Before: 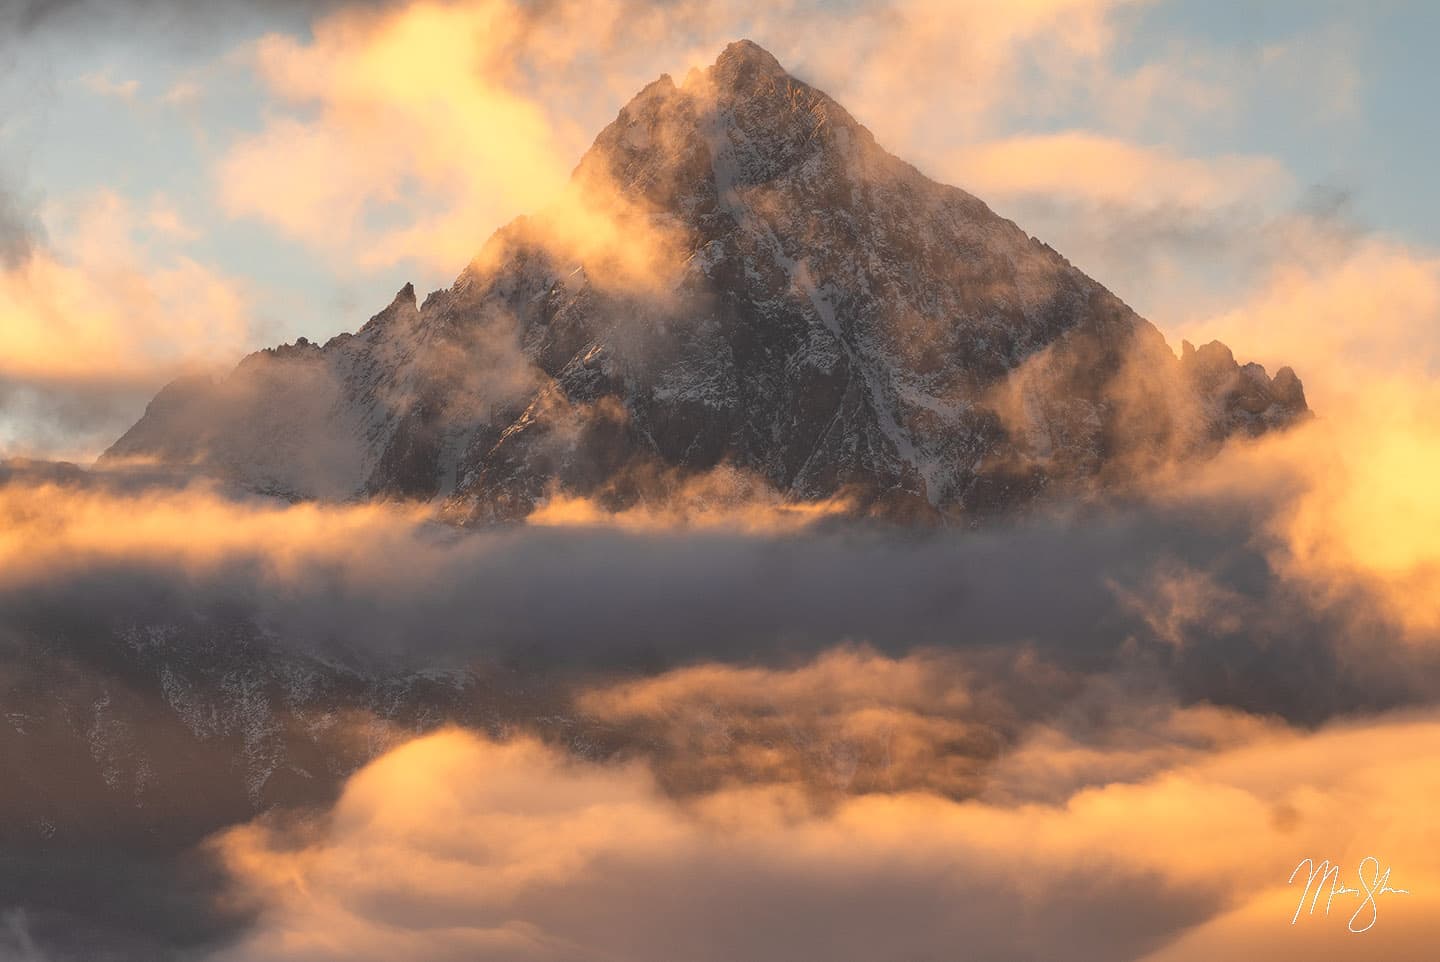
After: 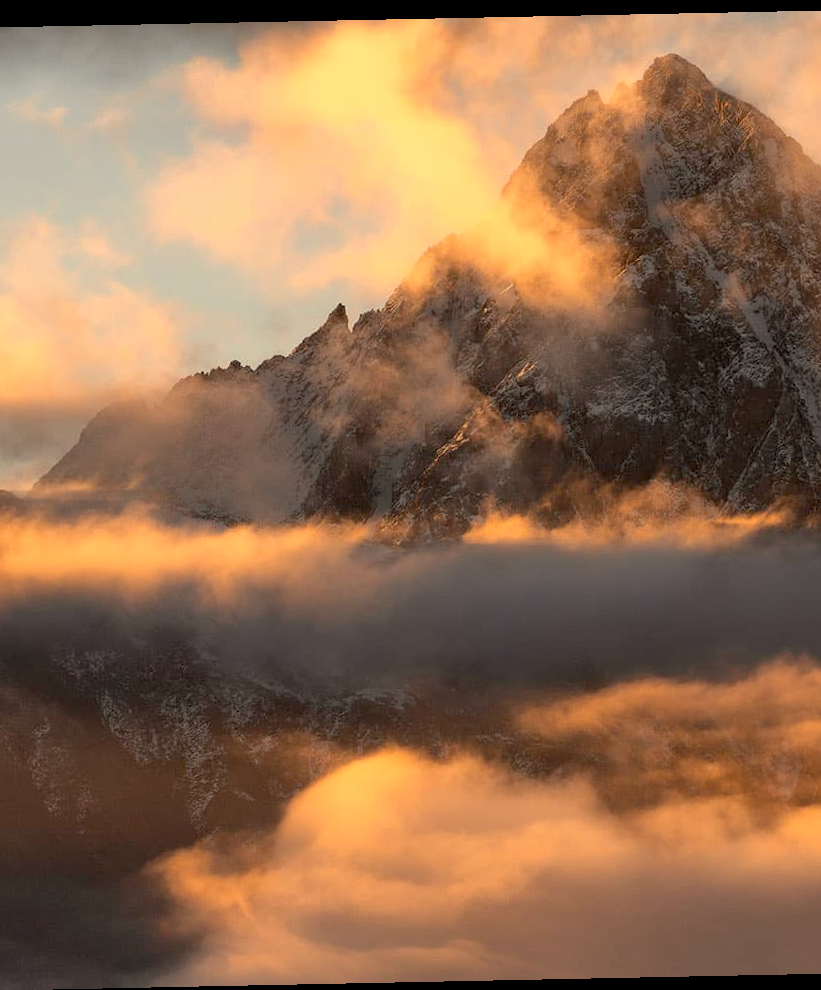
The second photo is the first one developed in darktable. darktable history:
white balance: red 1.045, blue 0.932
exposure: black level correction 0.029, exposure -0.073 EV, compensate highlight preservation false
crop: left 5.114%, right 38.589%
rotate and perspective: rotation -1.17°, automatic cropping off
